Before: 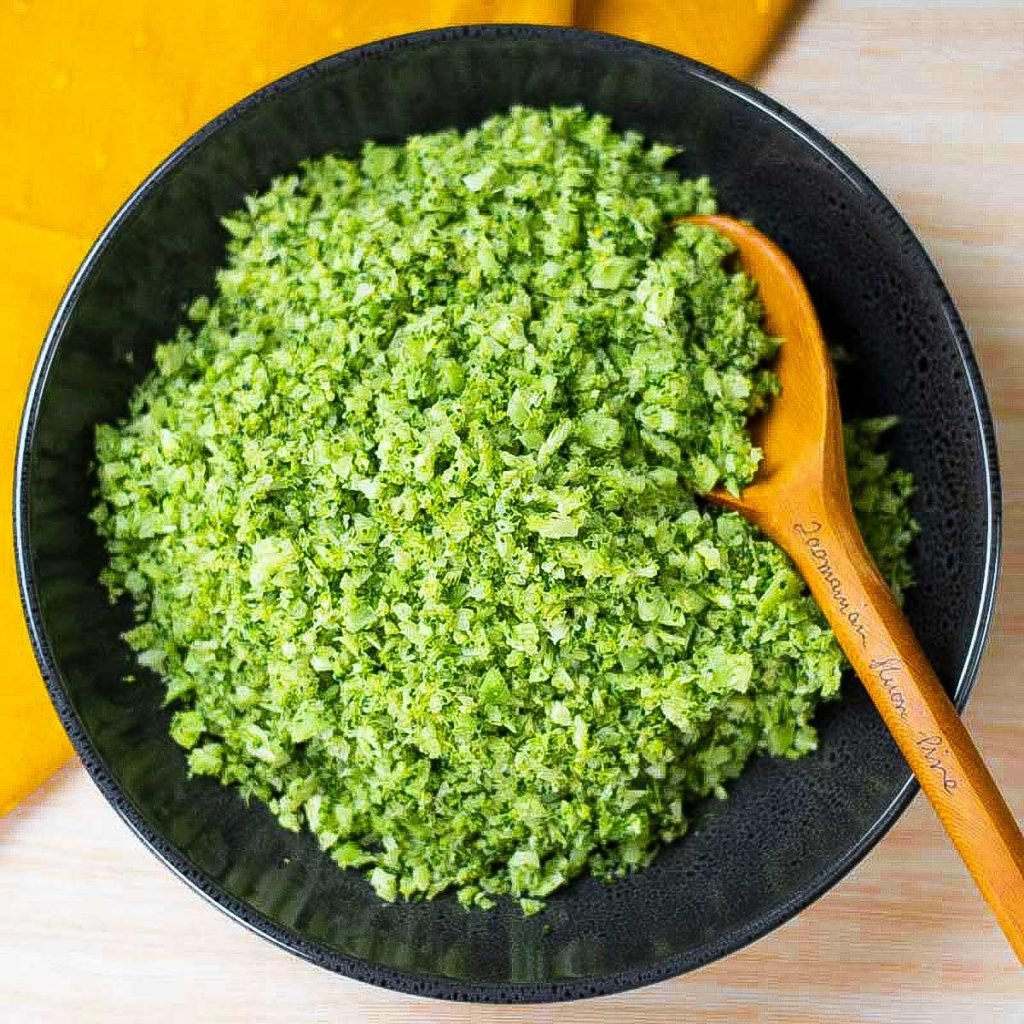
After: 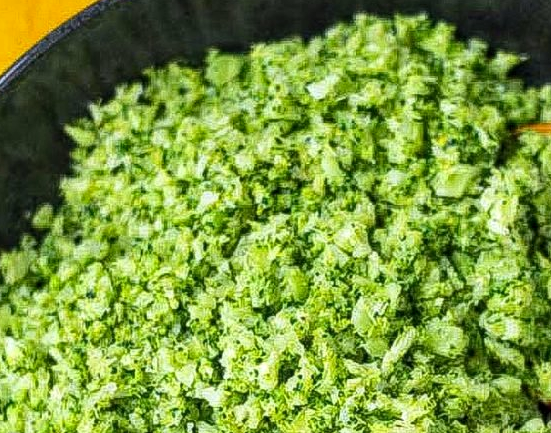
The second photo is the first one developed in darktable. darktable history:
crop: left 15.306%, top 9.065%, right 30.789%, bottom 48.638%
exposure: compensate highlight preservation false
local contrast: on, module defaults
